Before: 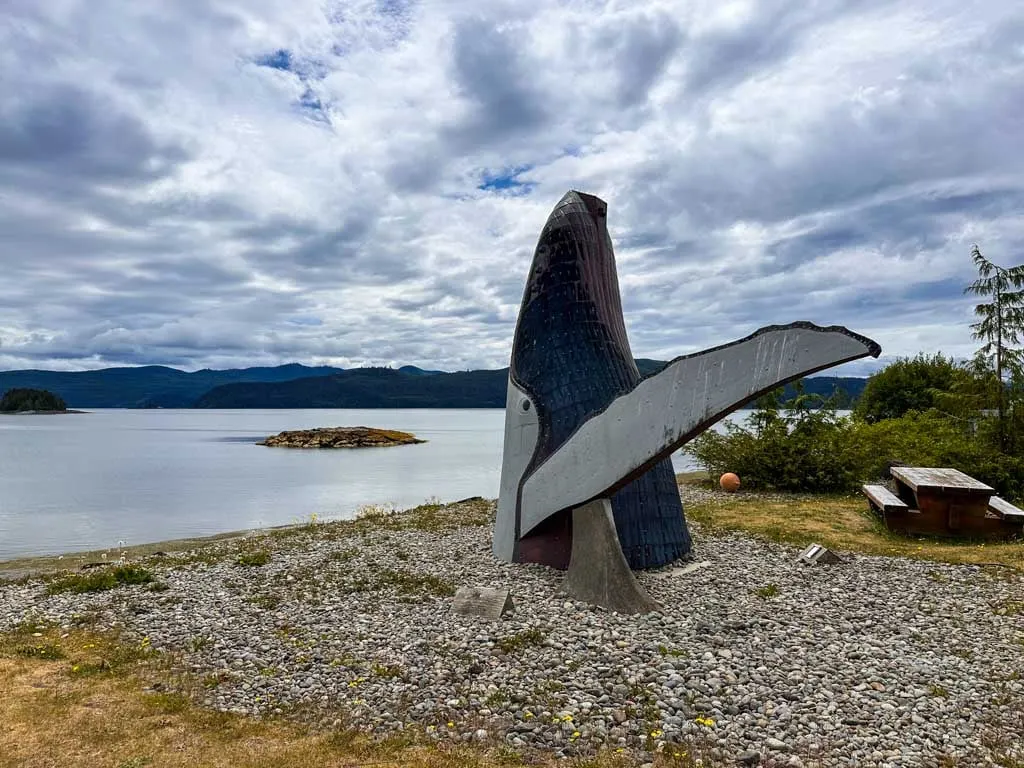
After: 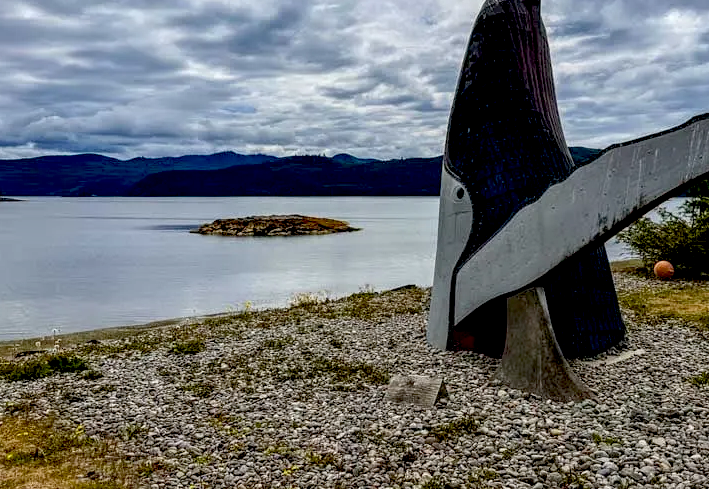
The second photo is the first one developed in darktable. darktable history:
crop: left 6.488%, top 27.668%, right 24.183%, bottom 8.656%
local contrast: on, module defaults
exposure: black level correction 0.029, exposure -0.073 EV, compensate highlight preservation false
